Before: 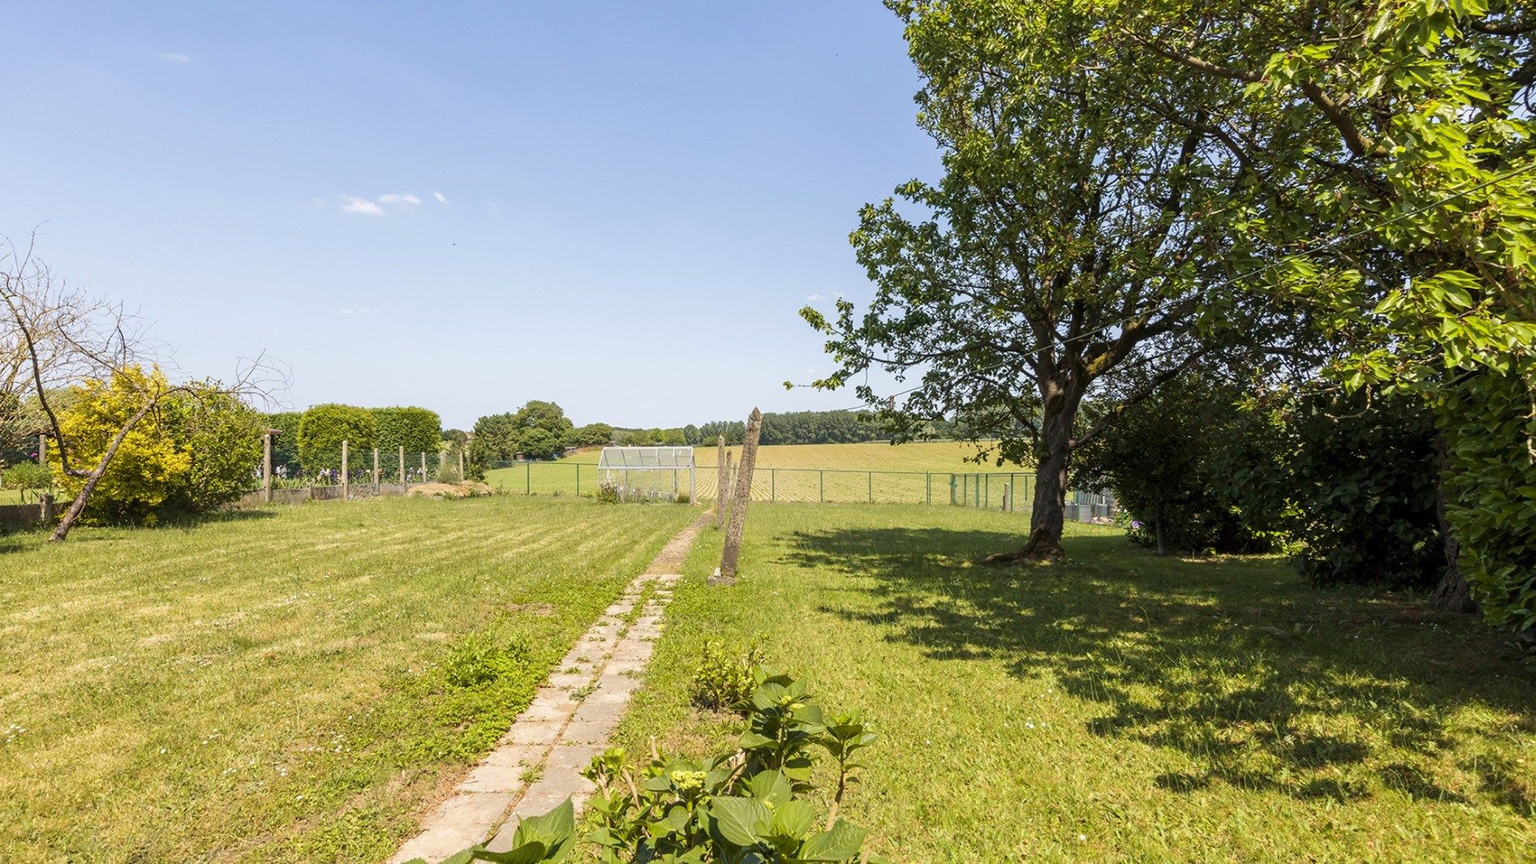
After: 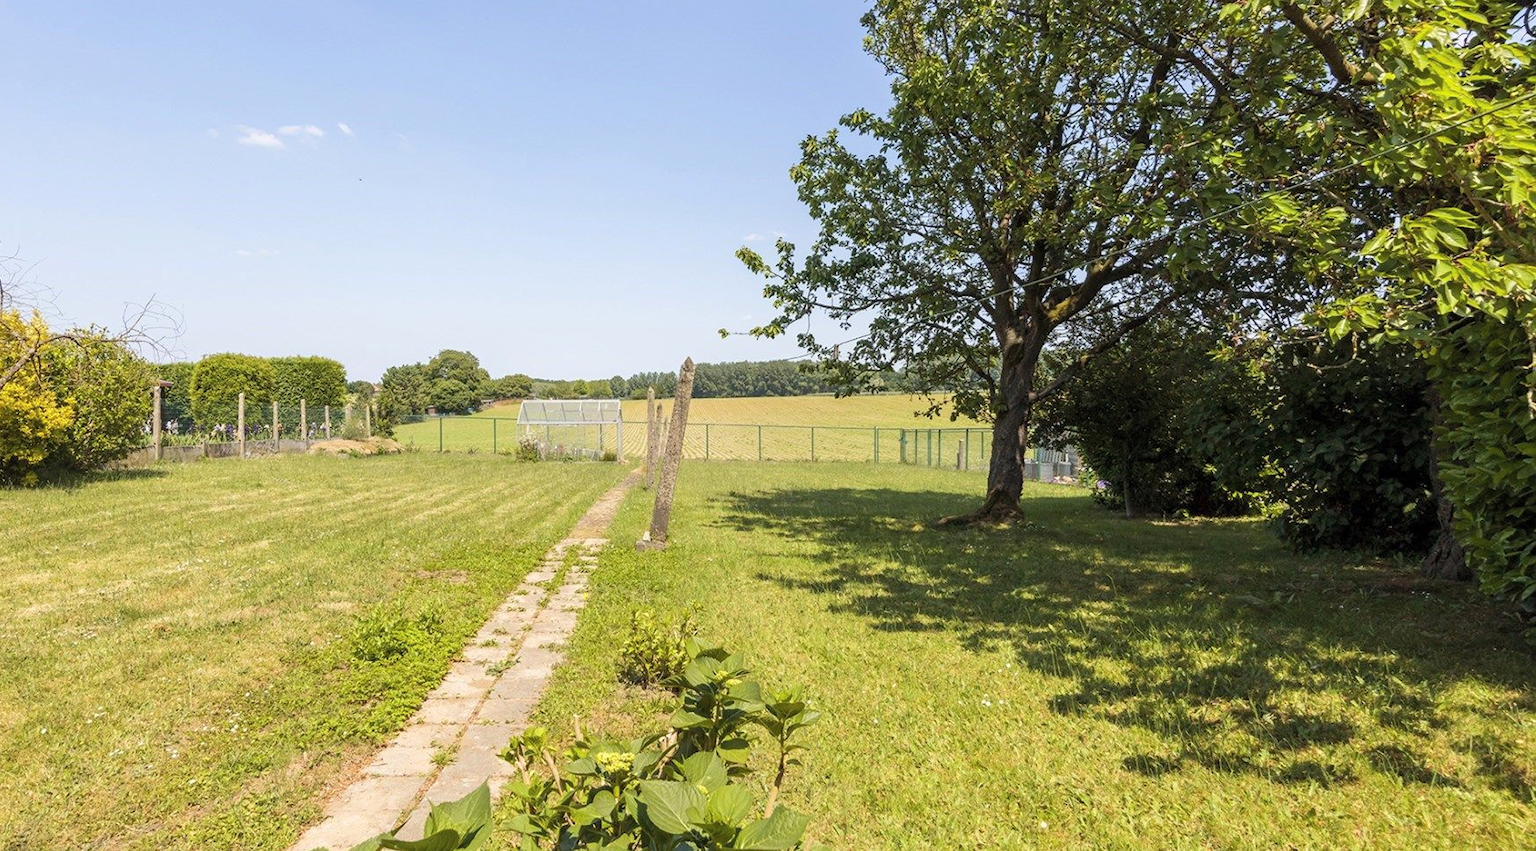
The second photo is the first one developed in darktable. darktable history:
contrast brightness saturation: contrast 0.054, brightness 0.066, saturation 0.009
crop and rotate: left 8.05%, top 9.271%
